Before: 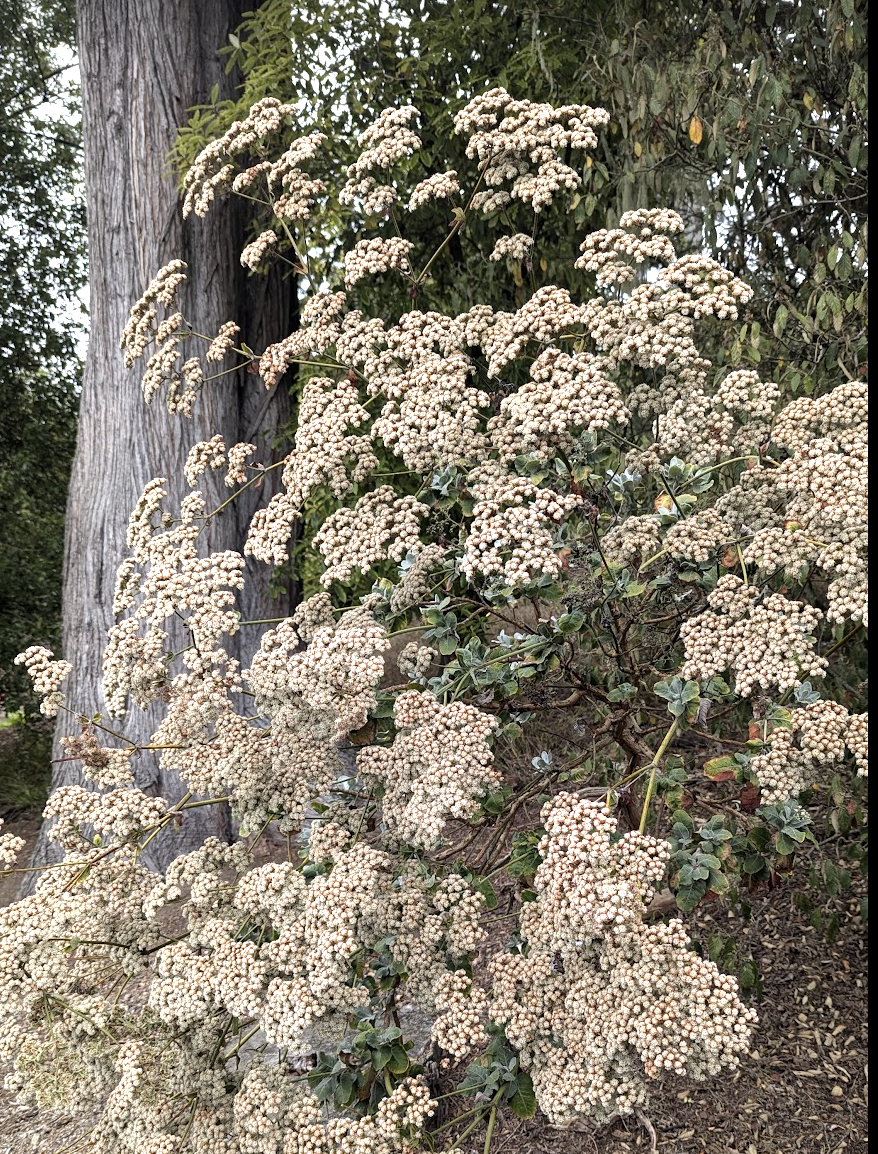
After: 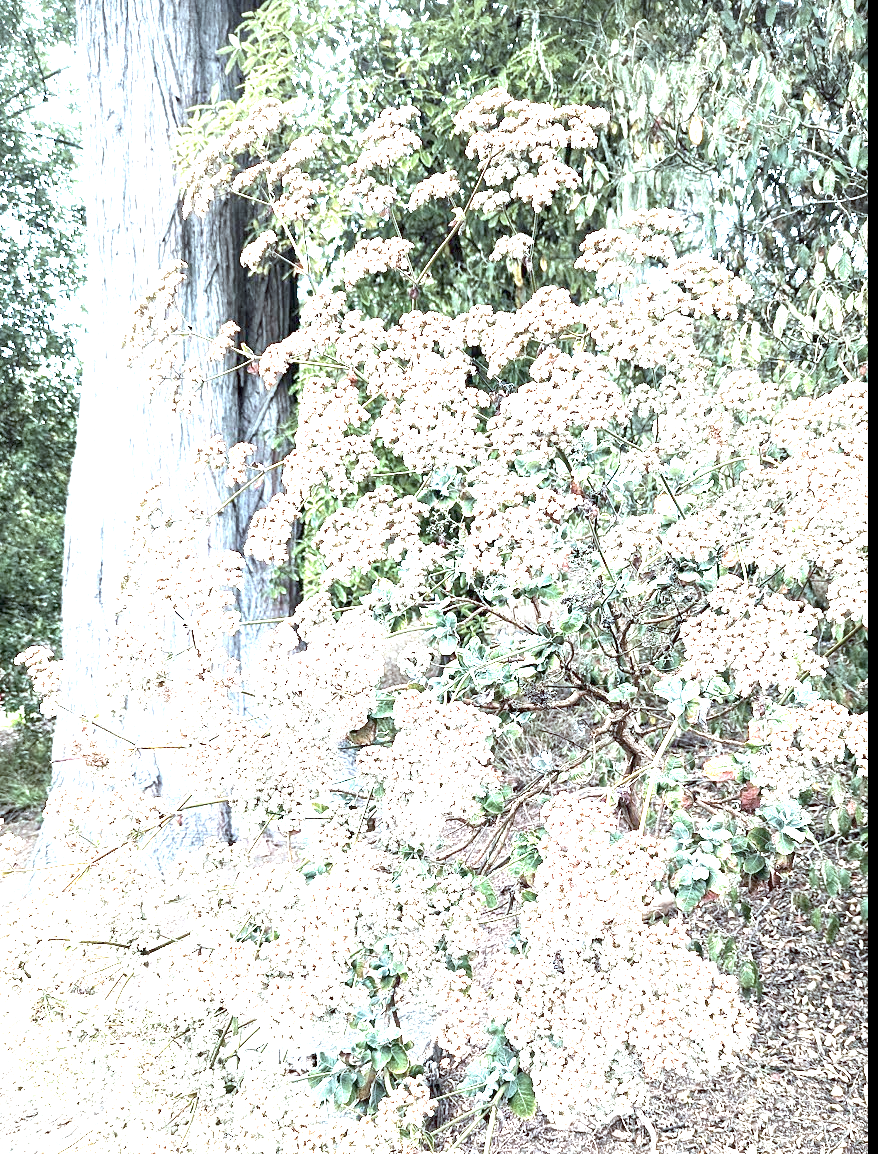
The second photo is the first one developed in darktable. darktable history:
contrast brightness saturation: contrast 0.07
color correction: highlights a* -12.64, highlights b* -18.1, saturation 0.7
exposure: exposure 3 EV, compensate highlight preservation false
